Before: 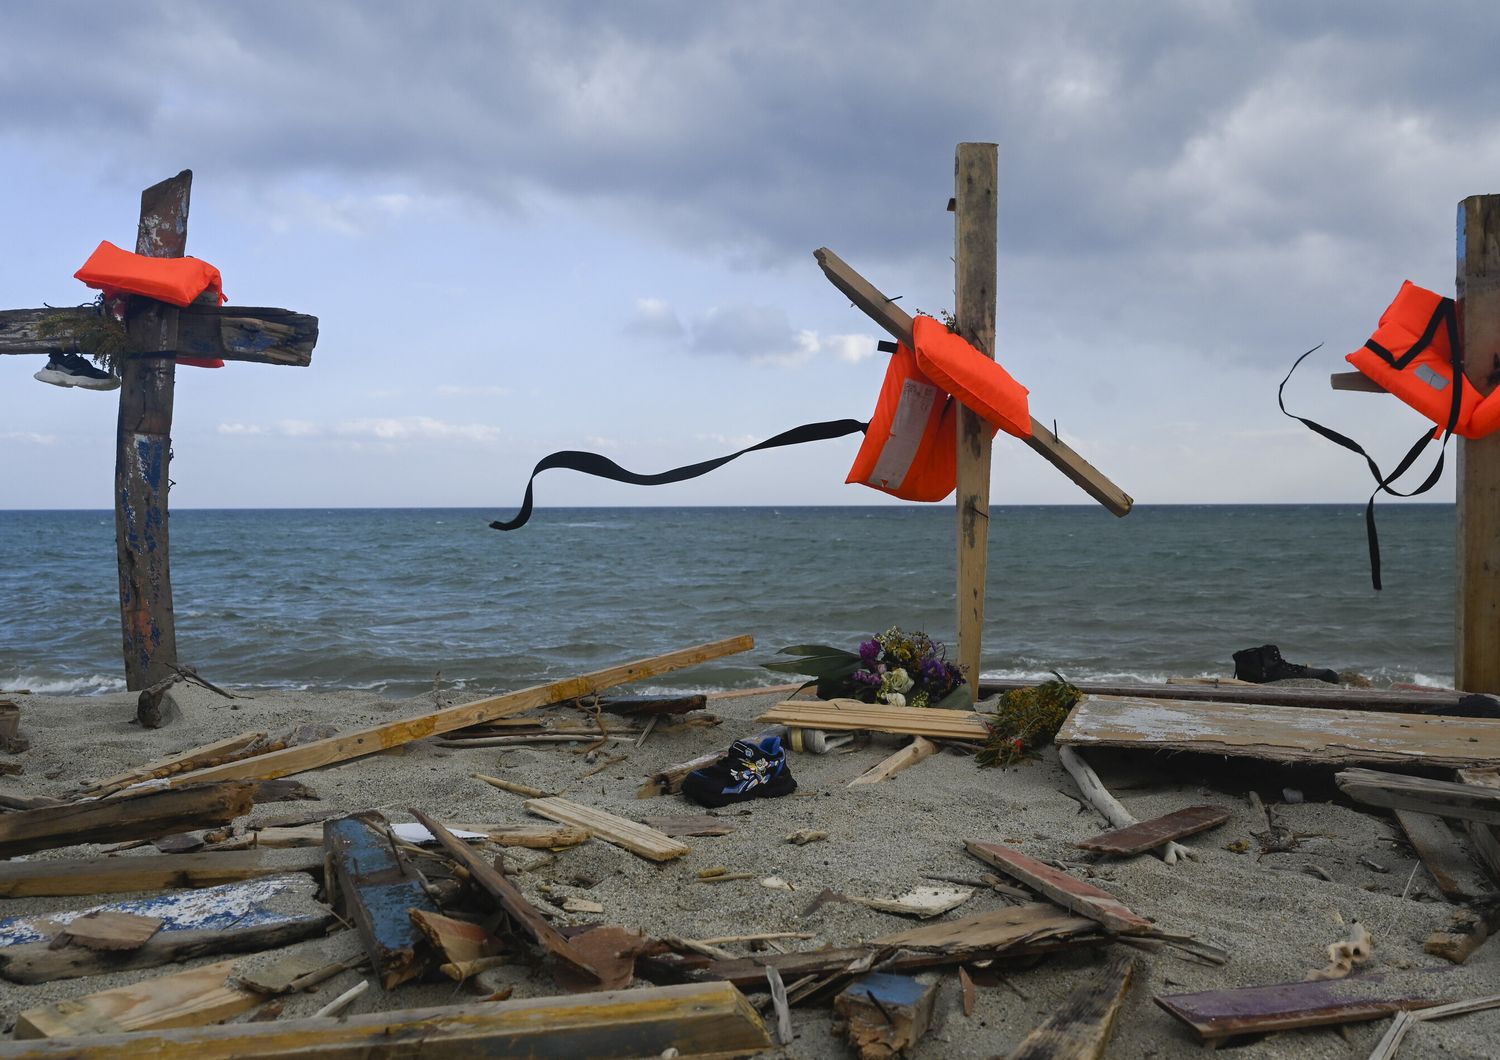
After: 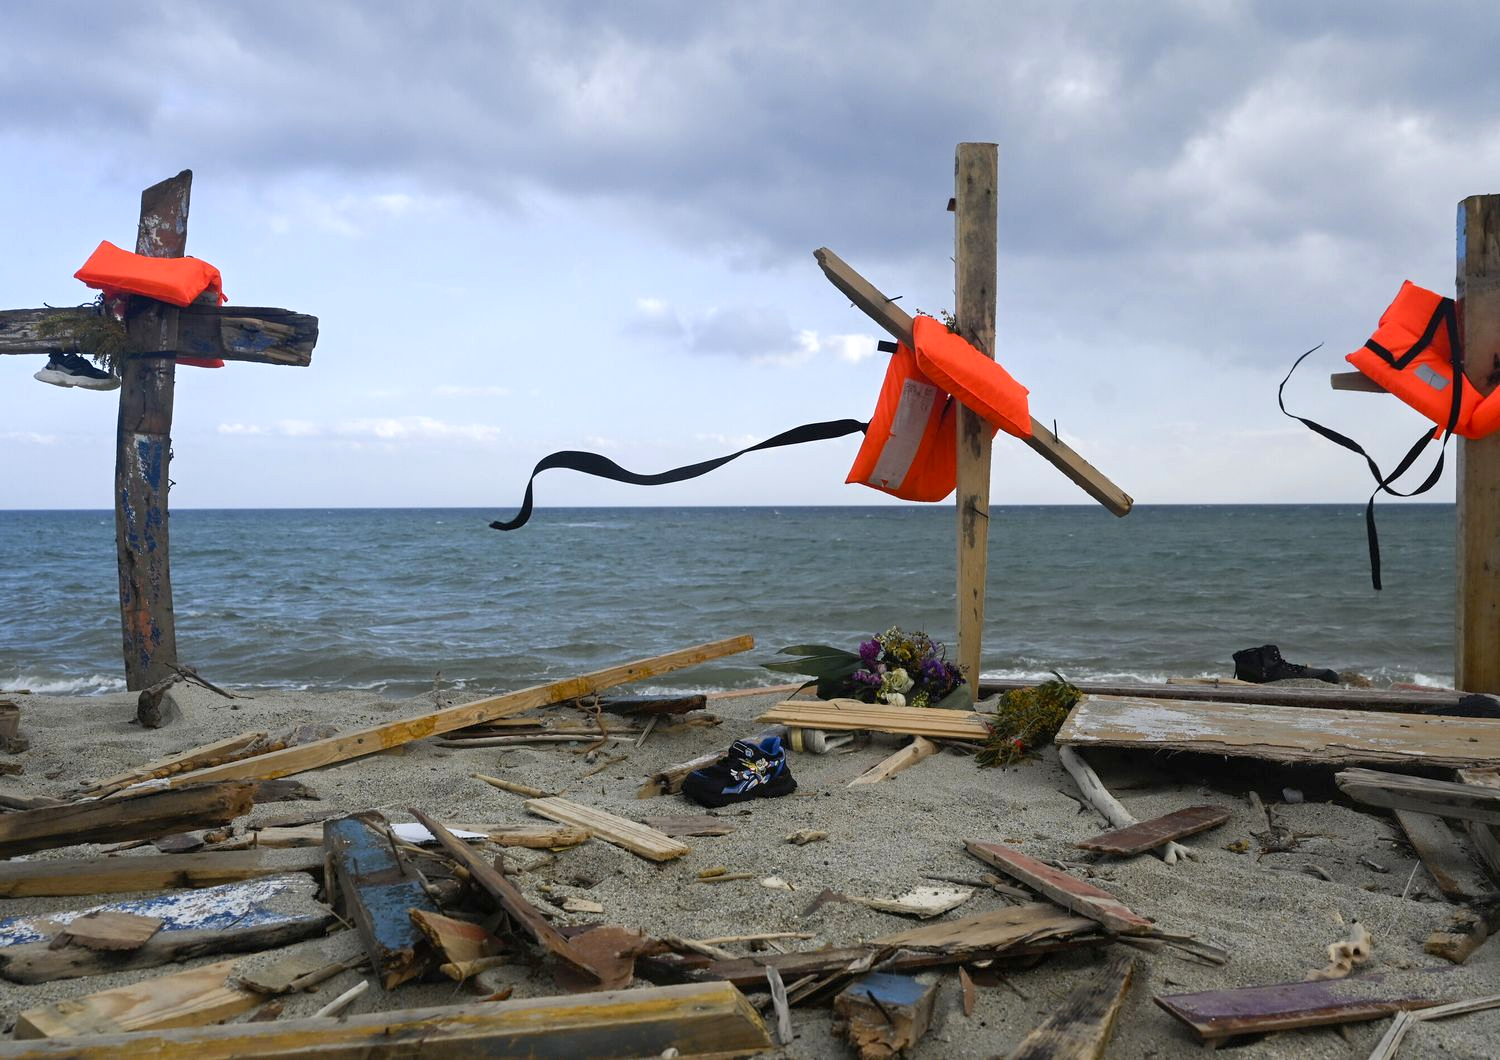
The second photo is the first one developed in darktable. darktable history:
exposure: black level correction 0.003, exposure 0.385 EV, compensate highlight preservation false
